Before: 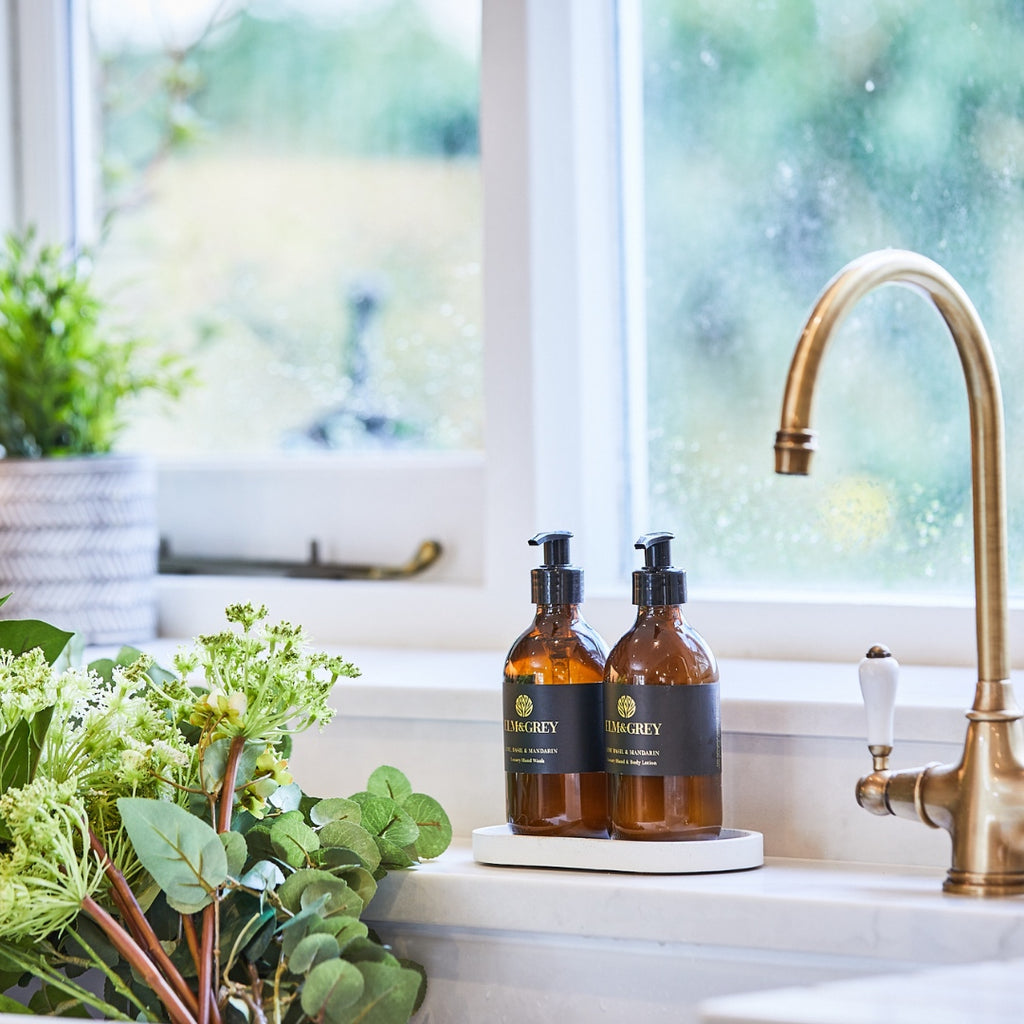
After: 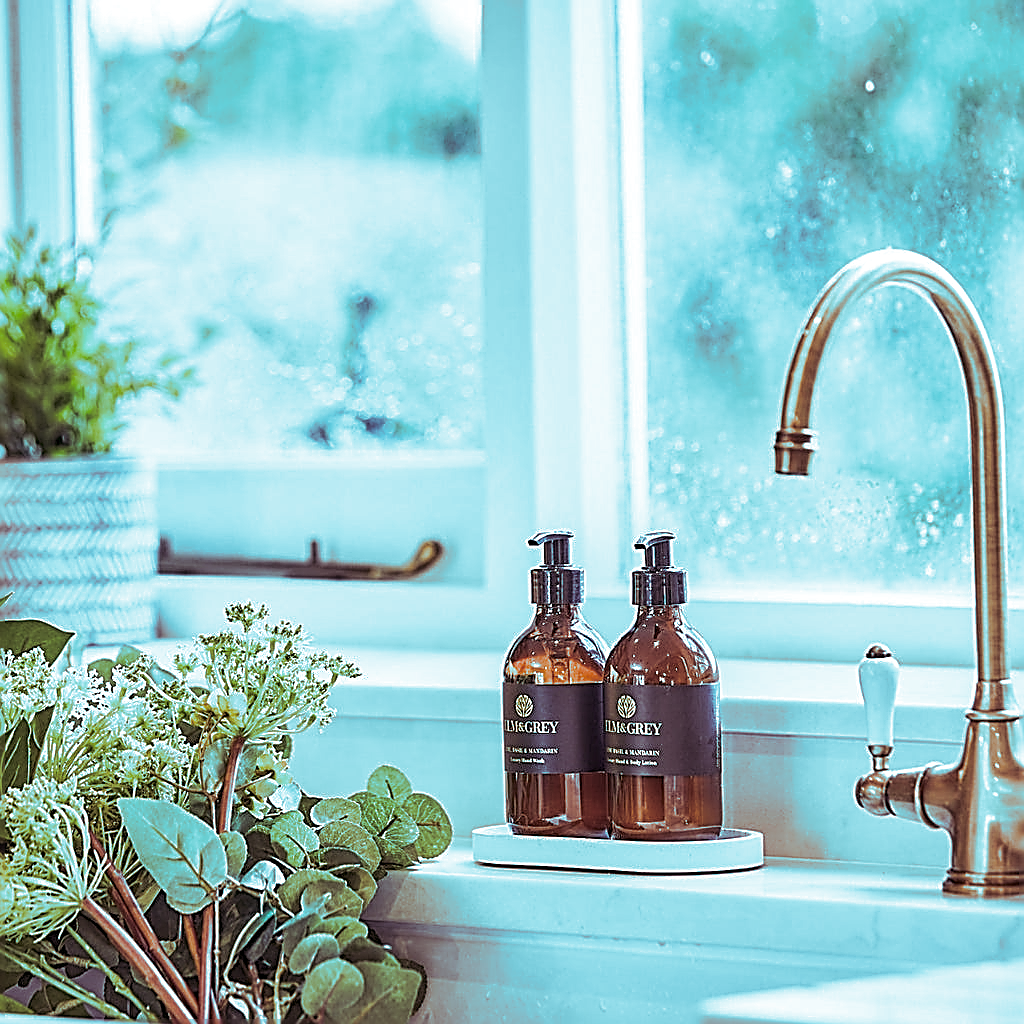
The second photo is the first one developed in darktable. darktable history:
sharpen: amount 1.861
exposure: compensate highlight preservation false
local contrast: on, module defaults
split-toning: shadows › hue 327.6°, highlights › hue 198°, highlights › saturation 0.55, balance -21.25, compress 0%
